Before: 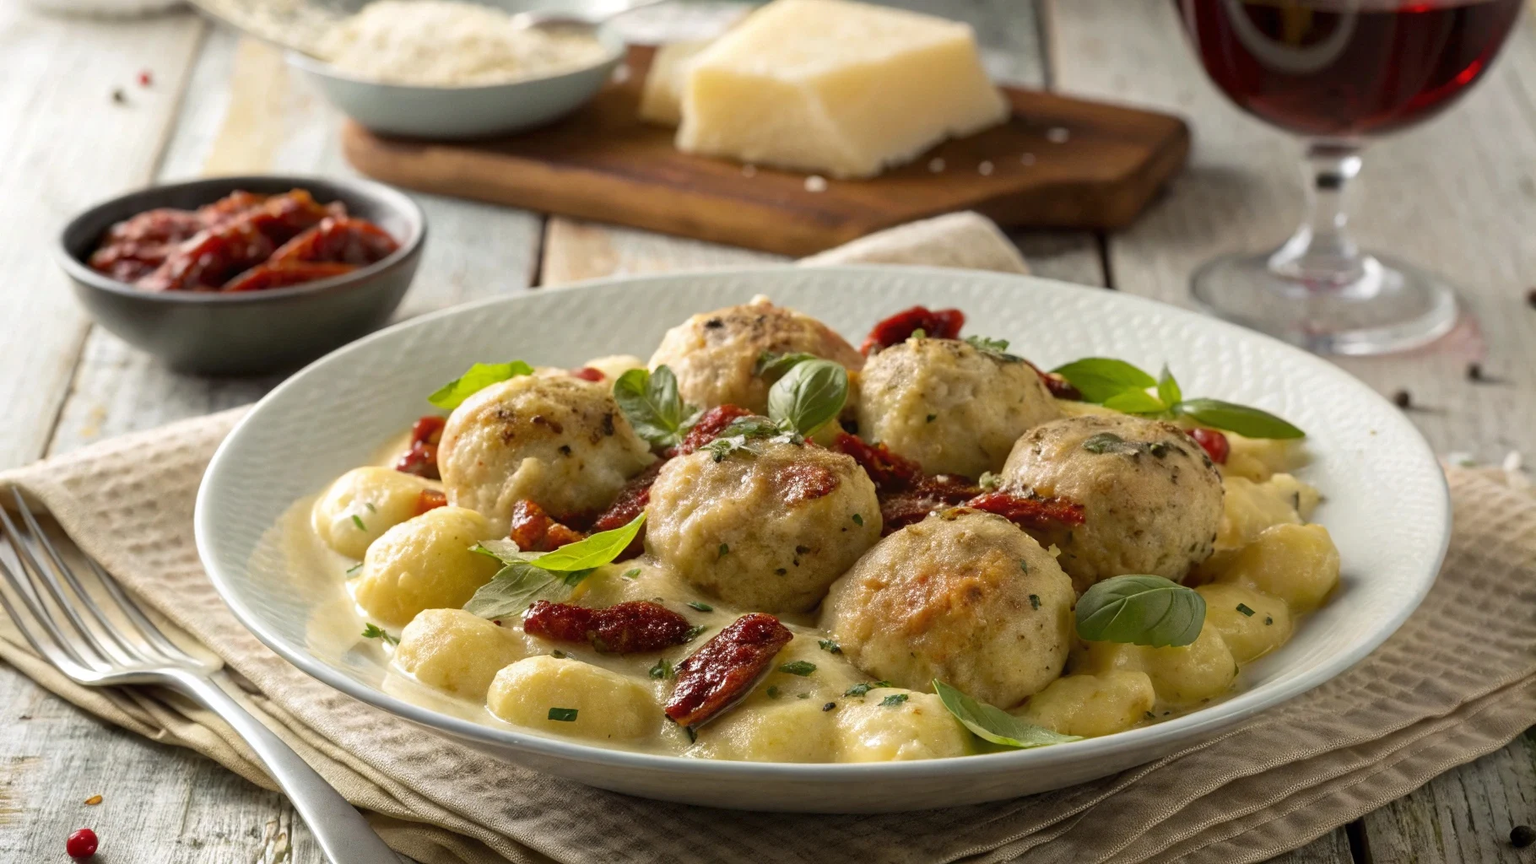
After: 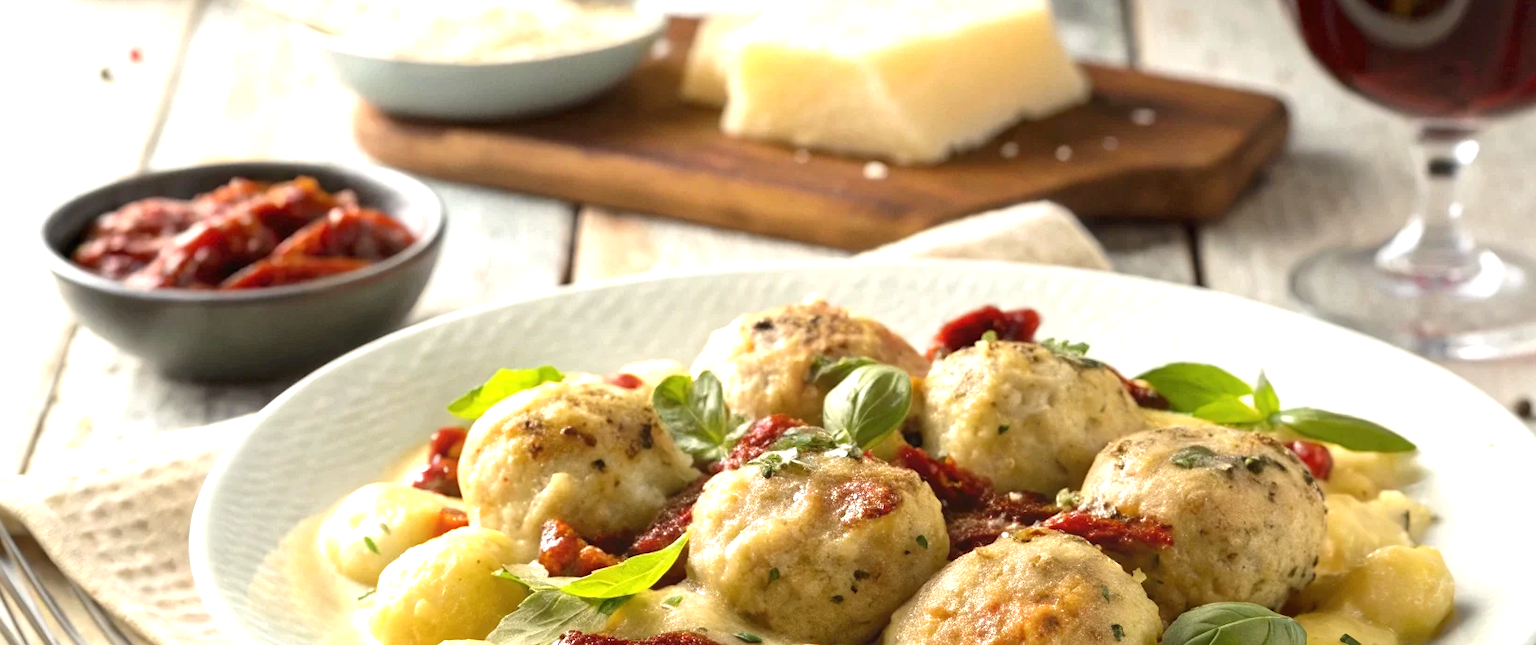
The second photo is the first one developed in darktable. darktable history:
crop: left 1.509%, top 3.452%, right 7.696%, bottom 28.452%
exposure: black level correction 0, exposure 0.877 EV, compensate exposure bias true, compensate highlight preservation false
